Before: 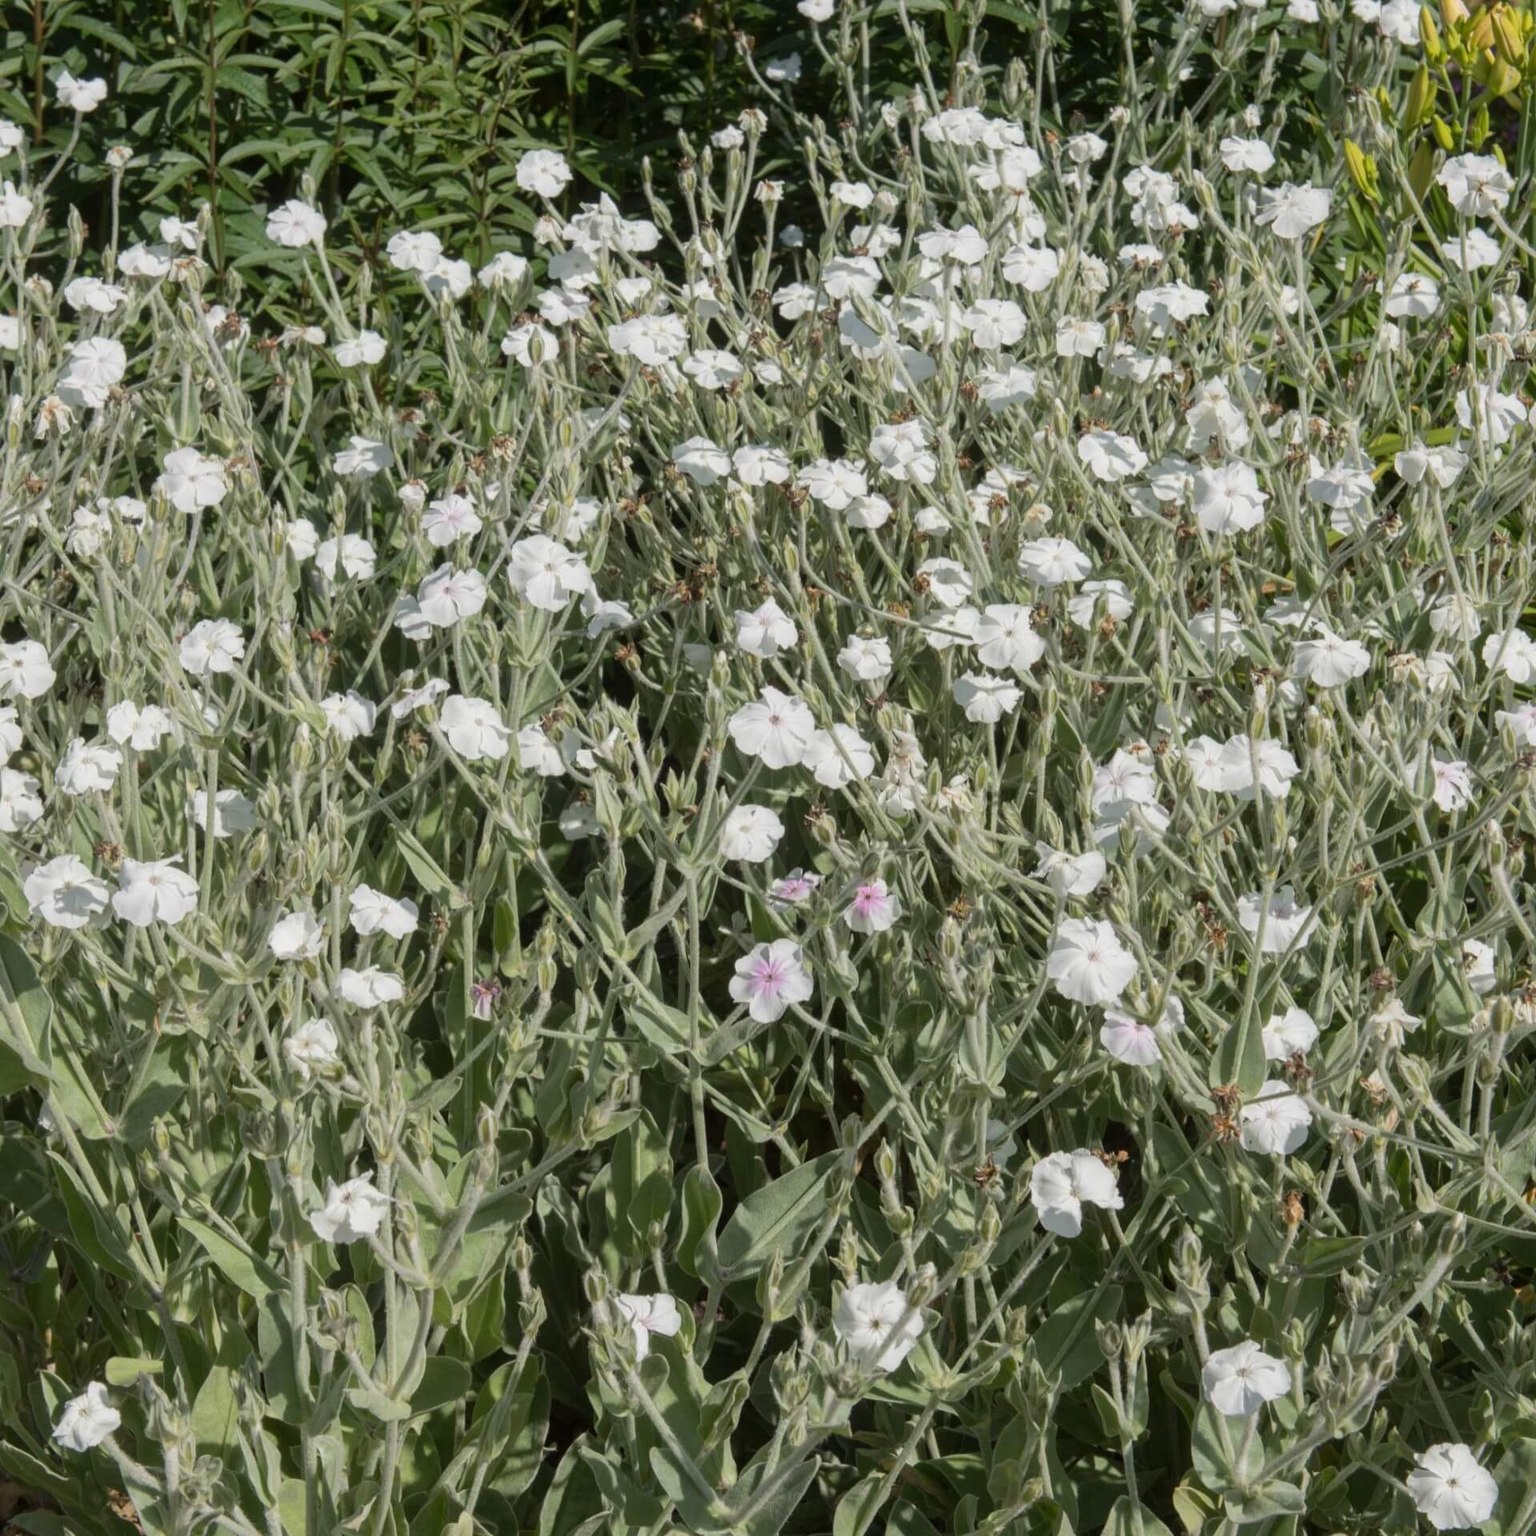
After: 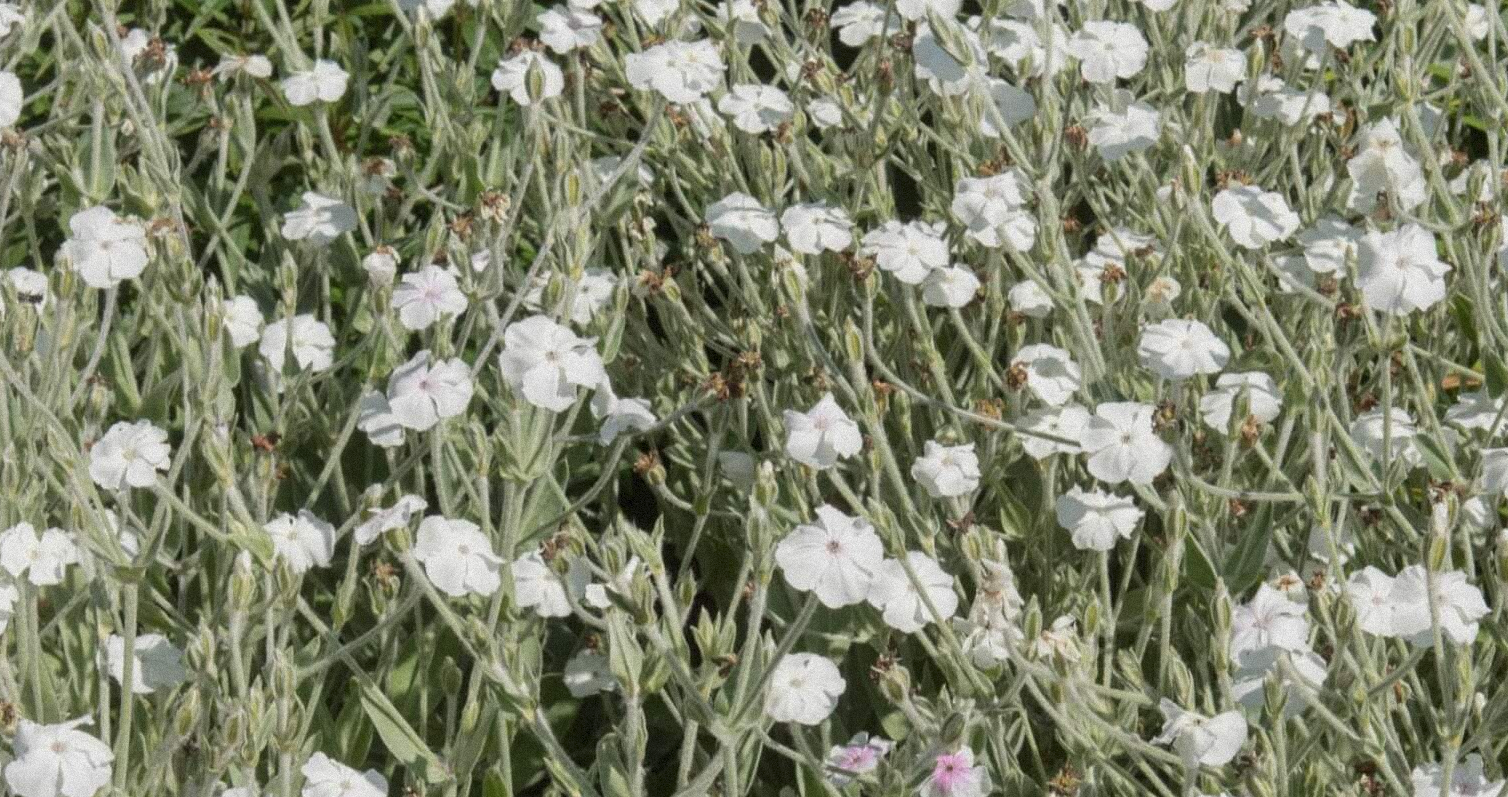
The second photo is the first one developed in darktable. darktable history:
crop: left 7.036%, top 18.398%, right 14.379%, bottom 40.043%
grain: mid-tones bias 0%
